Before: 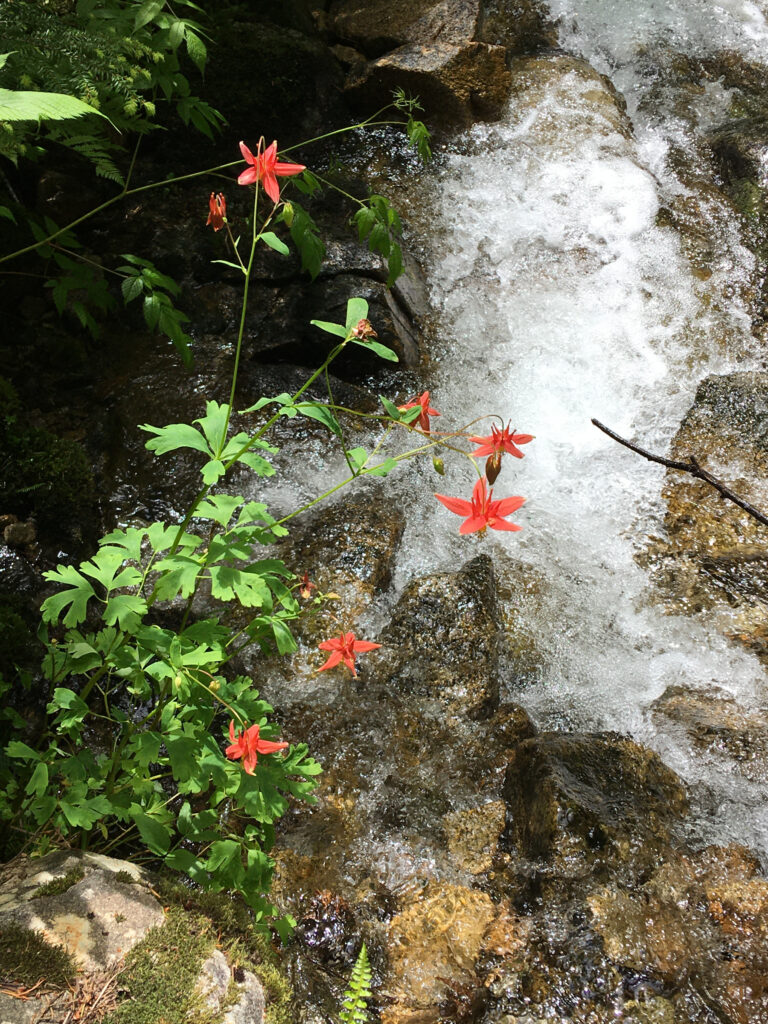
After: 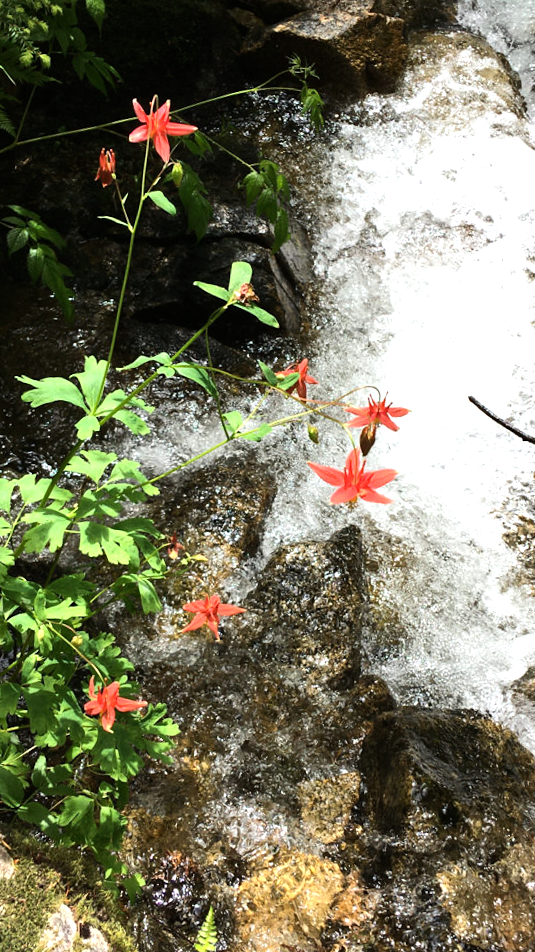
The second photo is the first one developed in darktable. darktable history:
tone equalizer: -8 EV -0.75 EV, -7 EV -0.7 EV, -6 EV -0.6 EV, -5 EV -0.4 EV, -3 EV 0.4 EV, -2 EV 0.6 EV, -1 EV 0.7 EV, +0 EV 0.75 EV, edges refinement/feathering 500, mask exposure compensation -1.57 EV, preserve details no
crop and rotate: angle -3.27°, left 14.277%, top 0.028%, right 10.766%, bottom 0.028%
